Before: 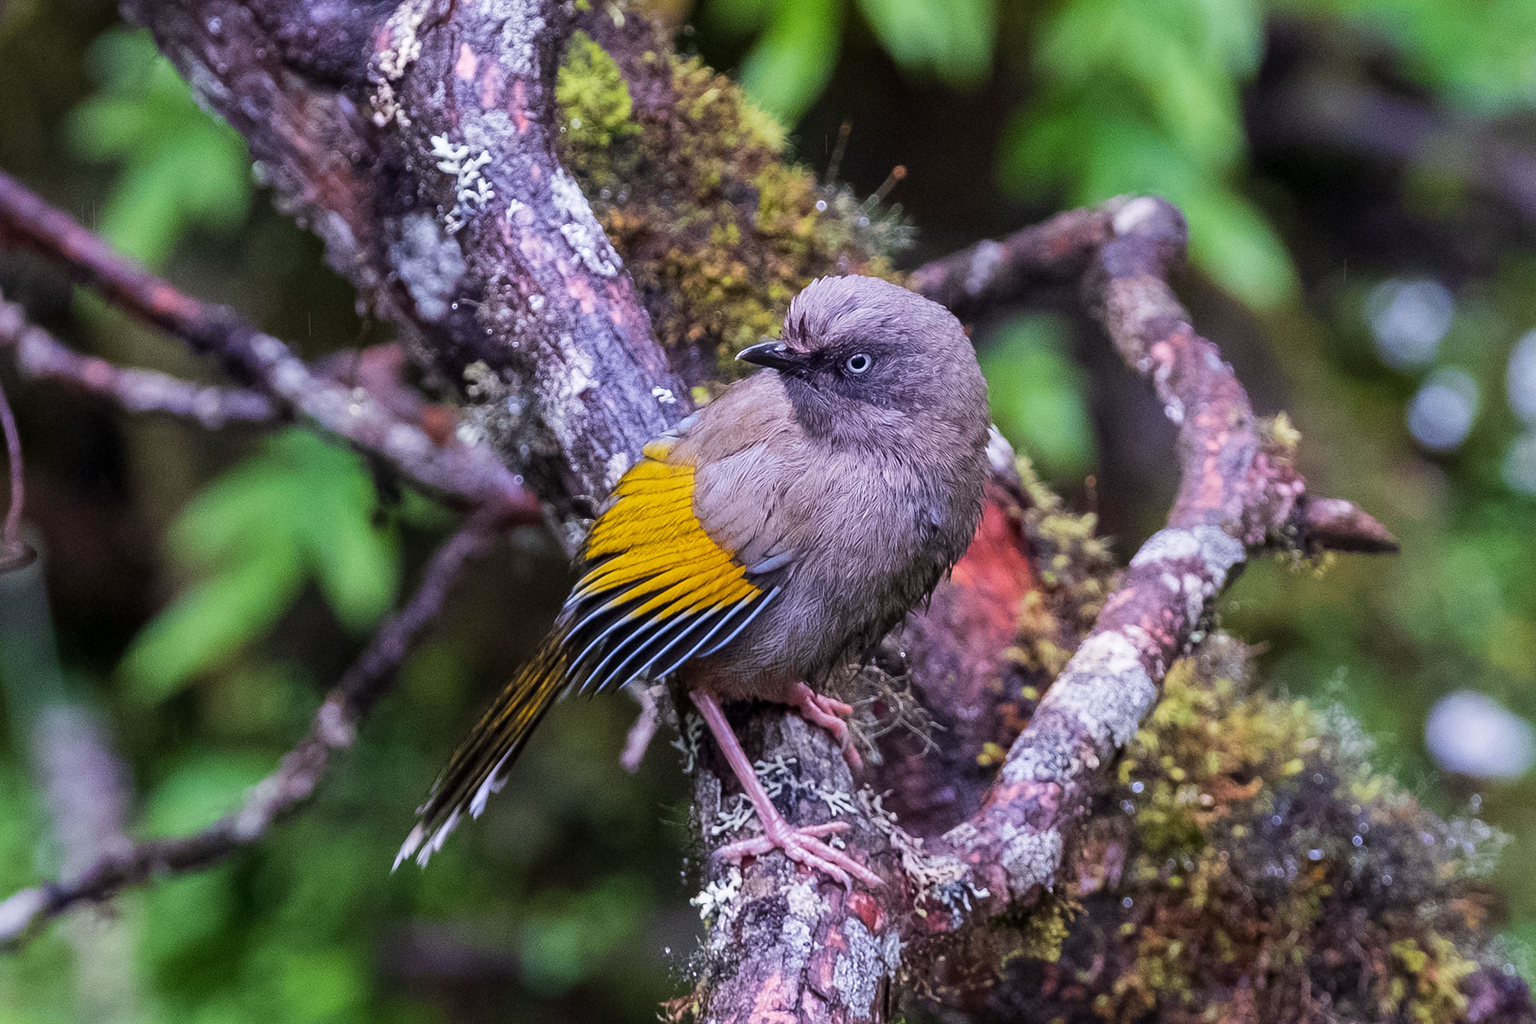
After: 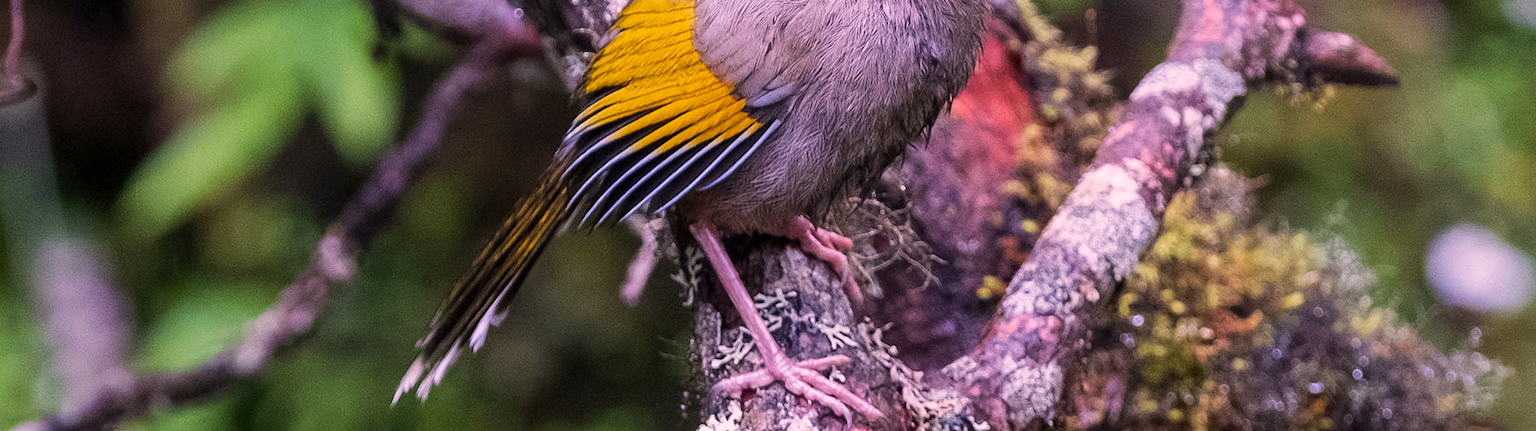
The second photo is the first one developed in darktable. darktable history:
crop: top 45.599%, bottom 12.194%
color correction: highlights a* 14.69, highlights b* 4.67
